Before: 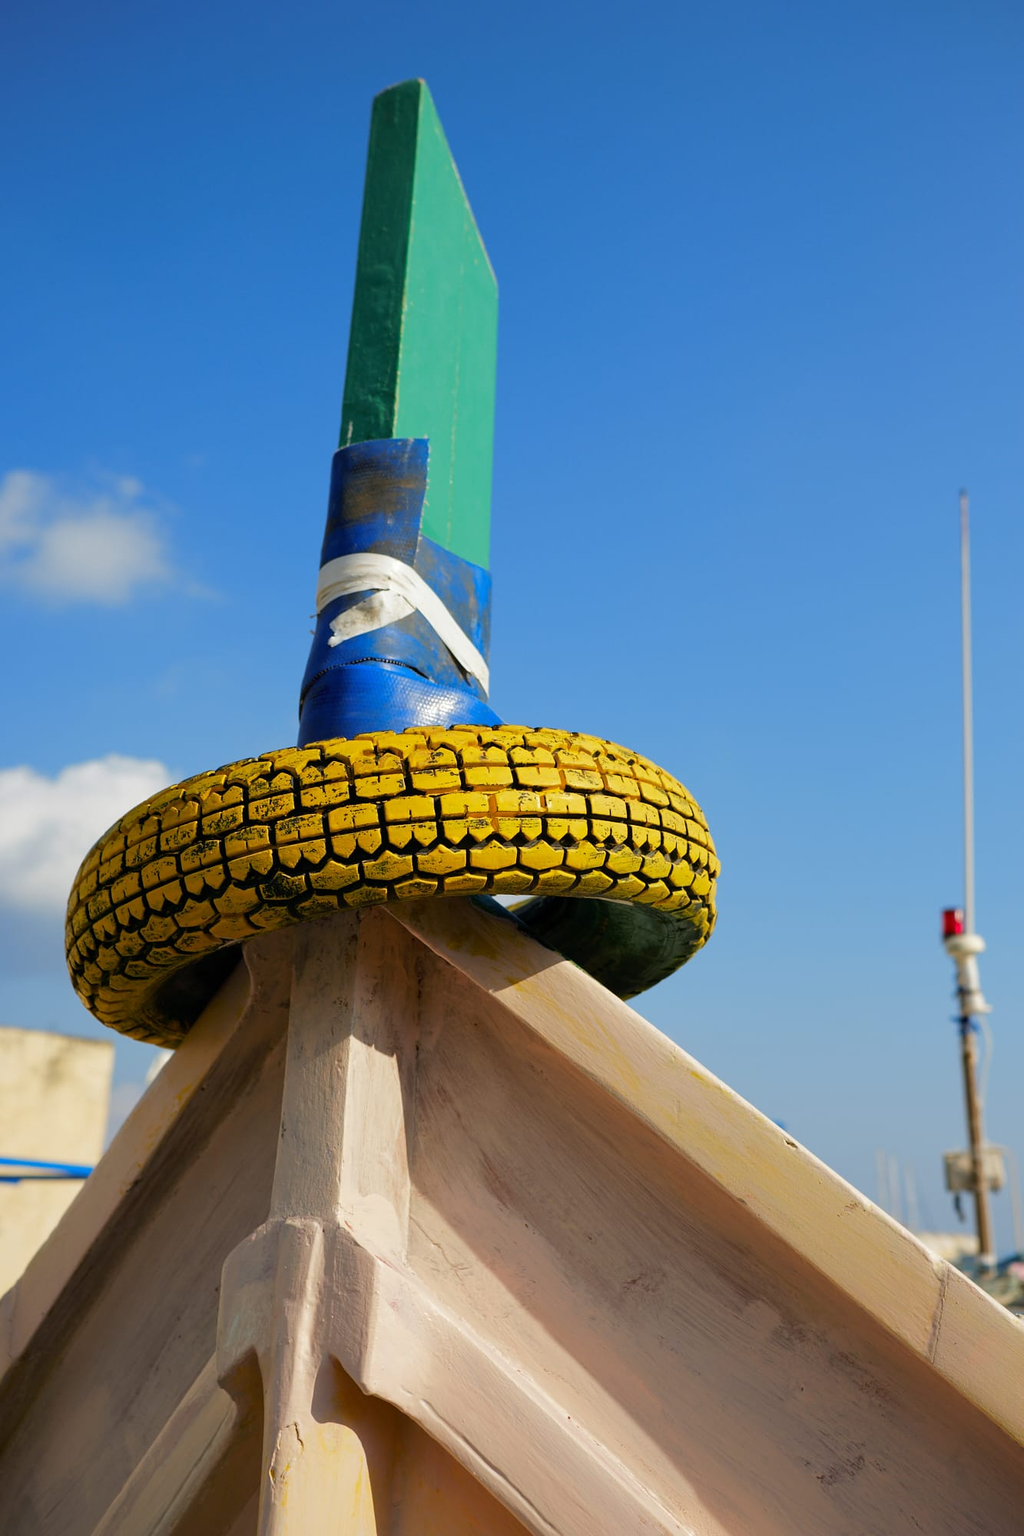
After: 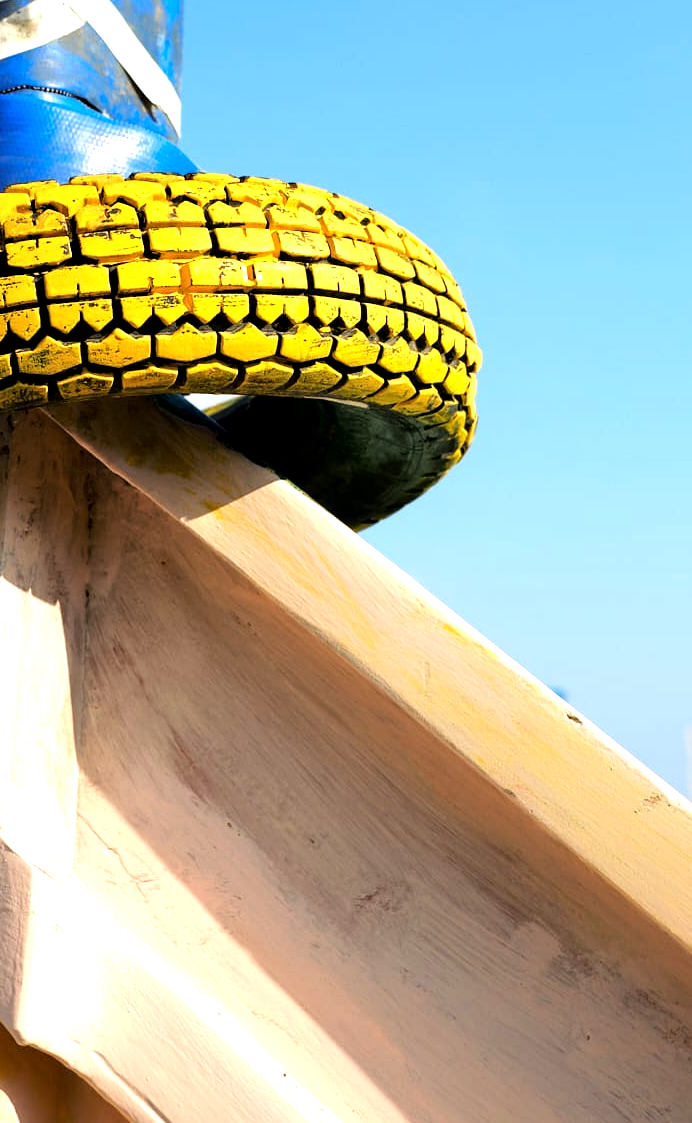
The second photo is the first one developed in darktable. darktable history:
crop: left 34.257%, top 38.575%, right 13.821%, bottom 5.259%
tone equalizer: -8 EV -1.06 EV, -7 EV -0.976 EV, -6 EV -0.893 EV, -5 EV -0.545 EV, -3 EV 0.567 EV, -2 EV 0.86 EV, -1 EV 0.988 EV, +0 EV 1.08 EV
contrast equalizer: y [[0.524 ×6], [0.512 ×6], [0.379 ×6], [0 ×6], [0 ×6]]
